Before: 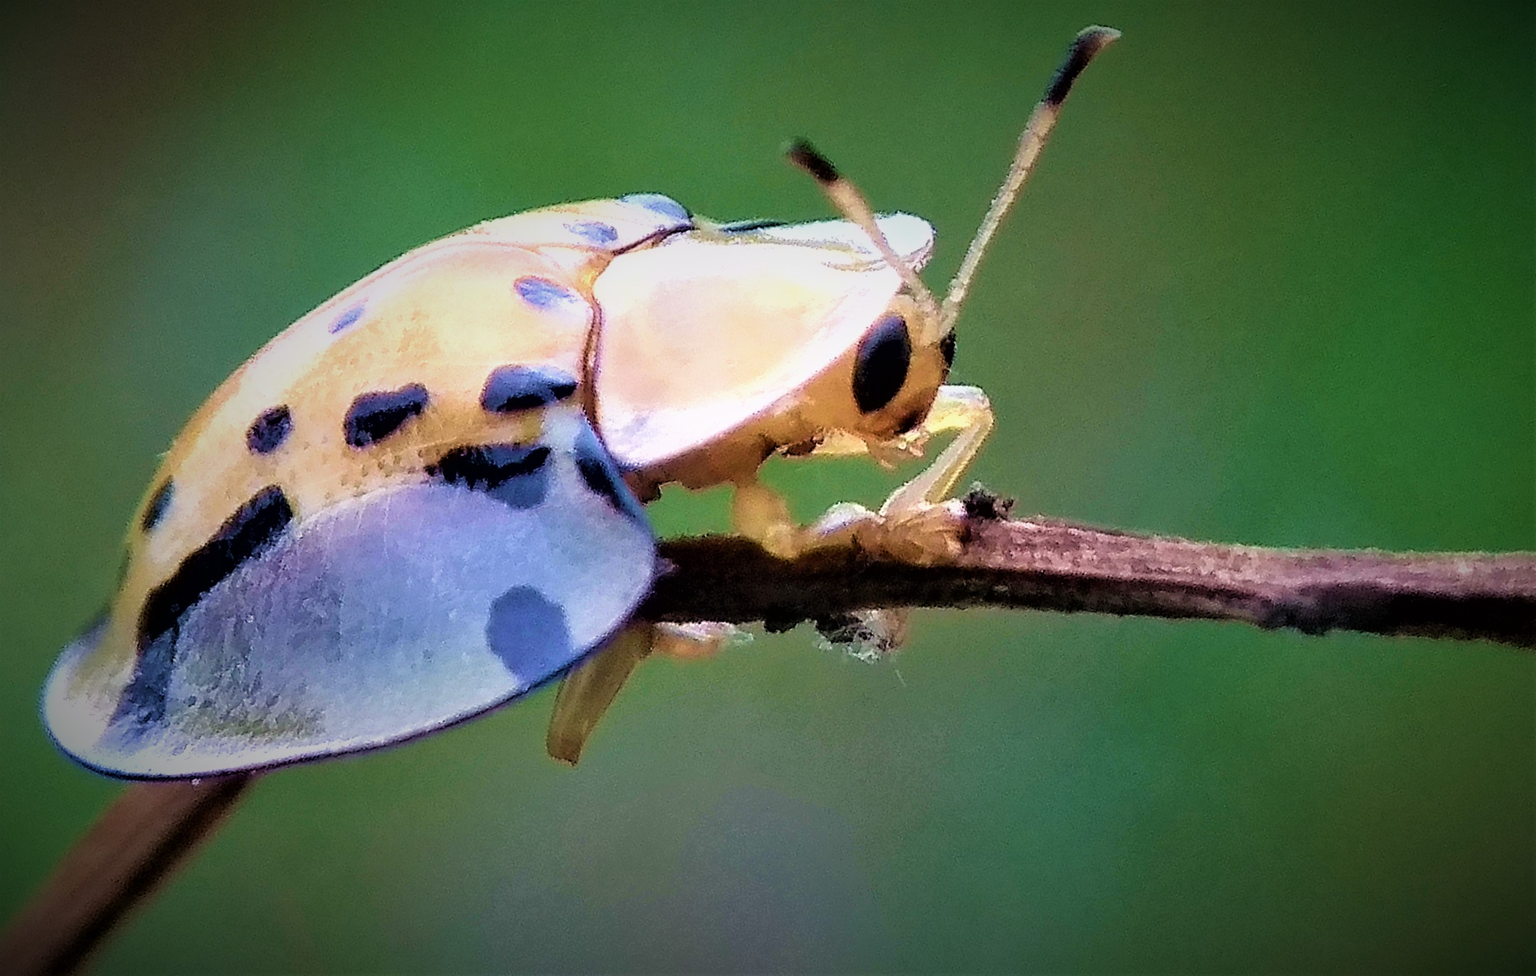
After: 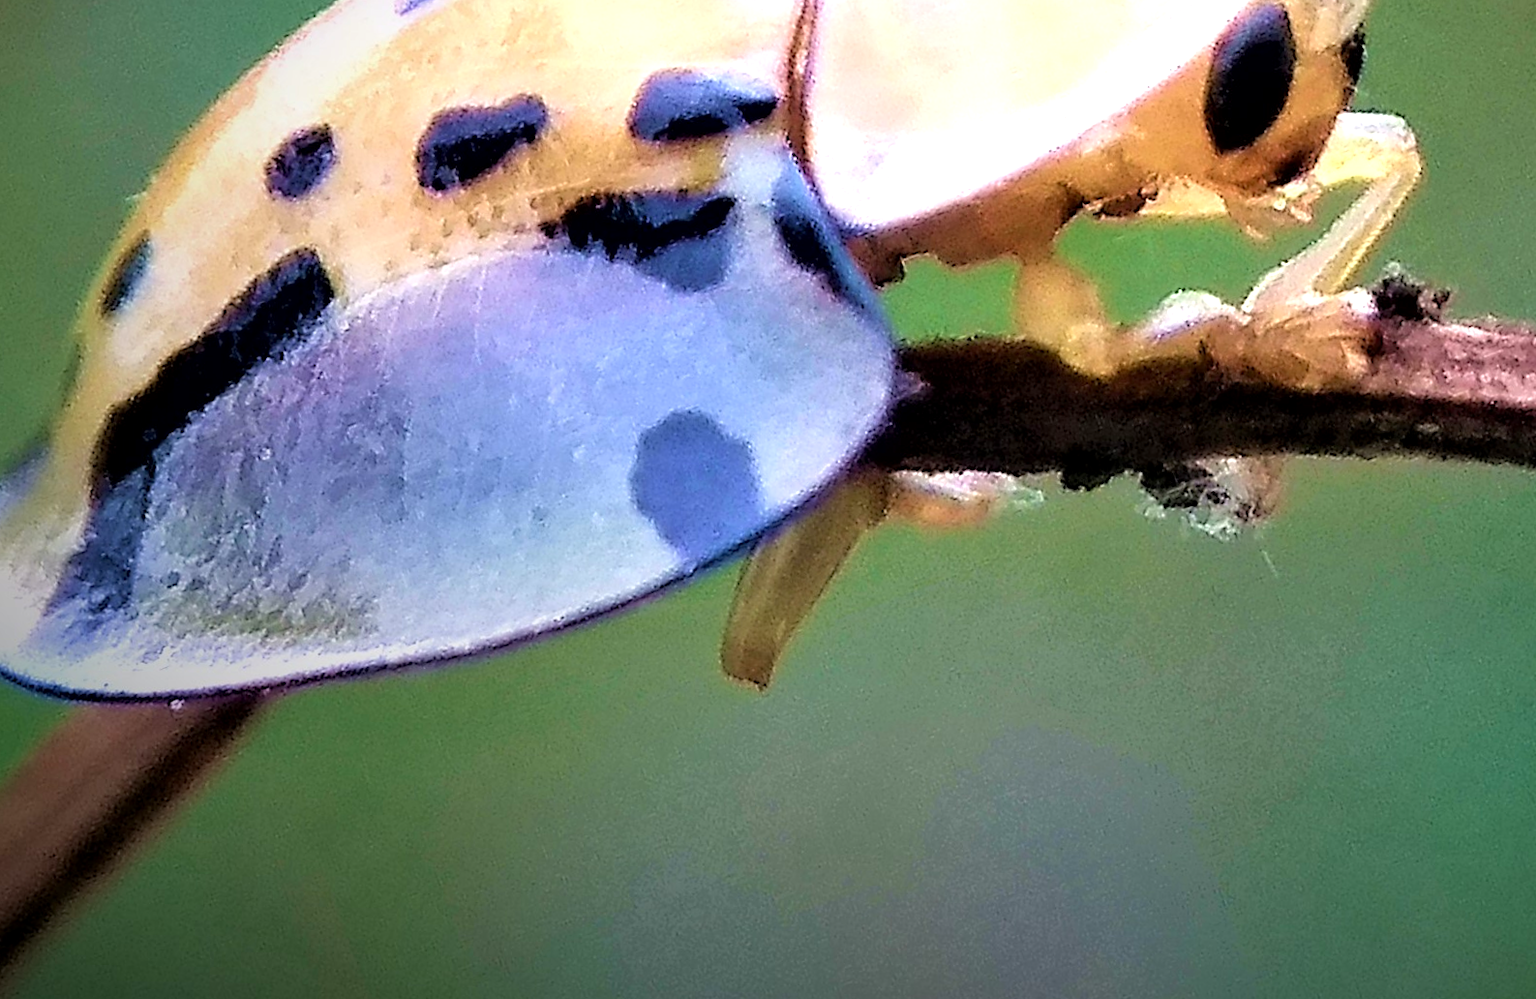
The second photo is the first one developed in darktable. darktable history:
crop and rotate: angle -1.04°, left 3.695%, top 31.878%, right 29.817%
exposure: black level correction 0.001, exposure 0.498 EV, compensate highlight preservation false
